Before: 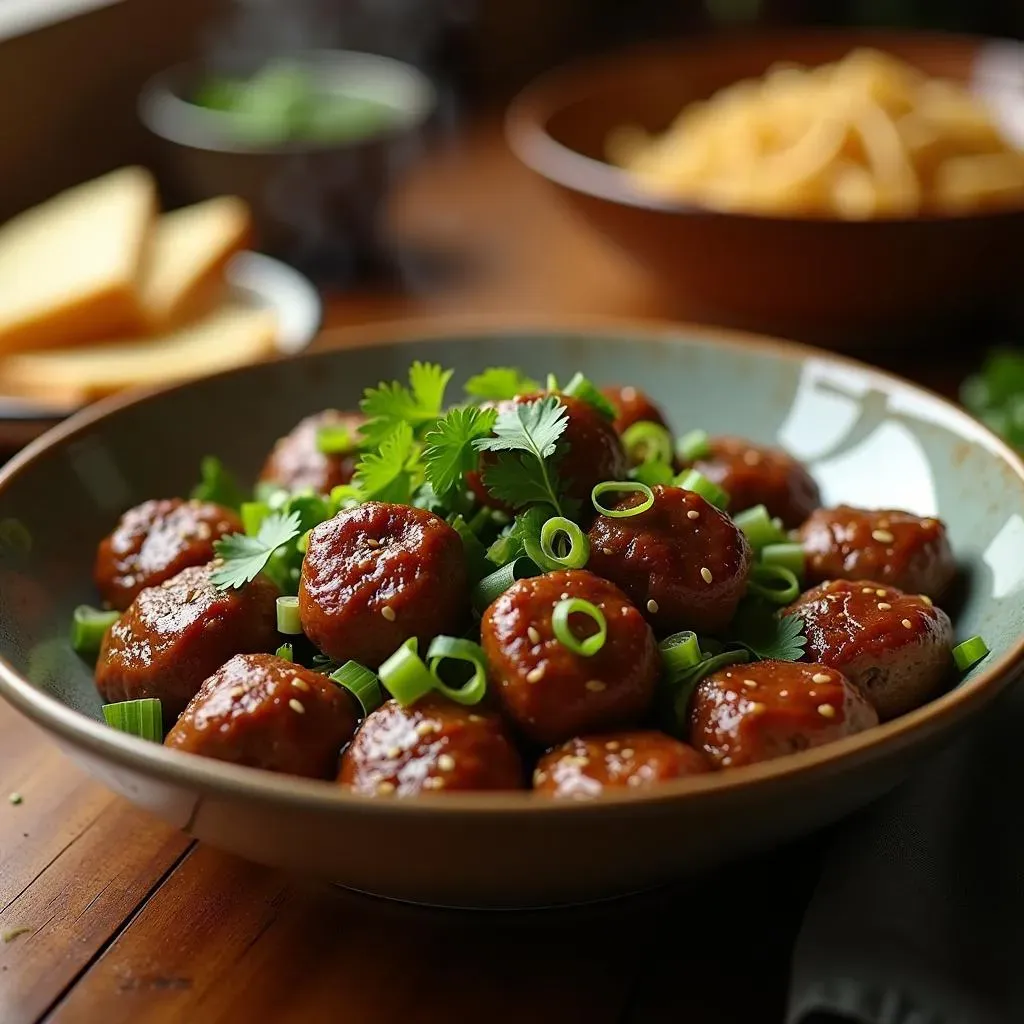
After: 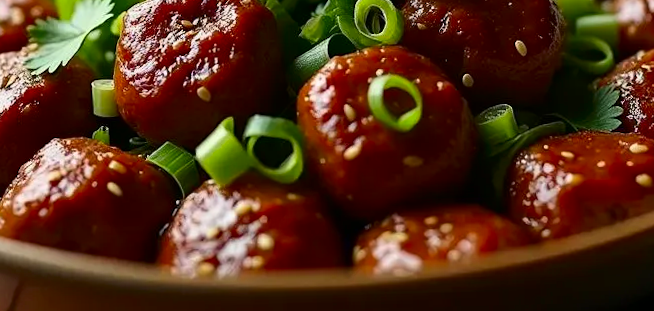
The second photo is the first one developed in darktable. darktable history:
crop: left 18.091%, top 51.13%, right 17.525%, bottom 16.85%
rotate and perspective: rotation -1.42°, crop left 0.016, crop right 0.984, crop top 0.035, crop bottom 0.965
contrast brightness saturation: contrast 0.13, brightness -0.05, saturation 0.16
